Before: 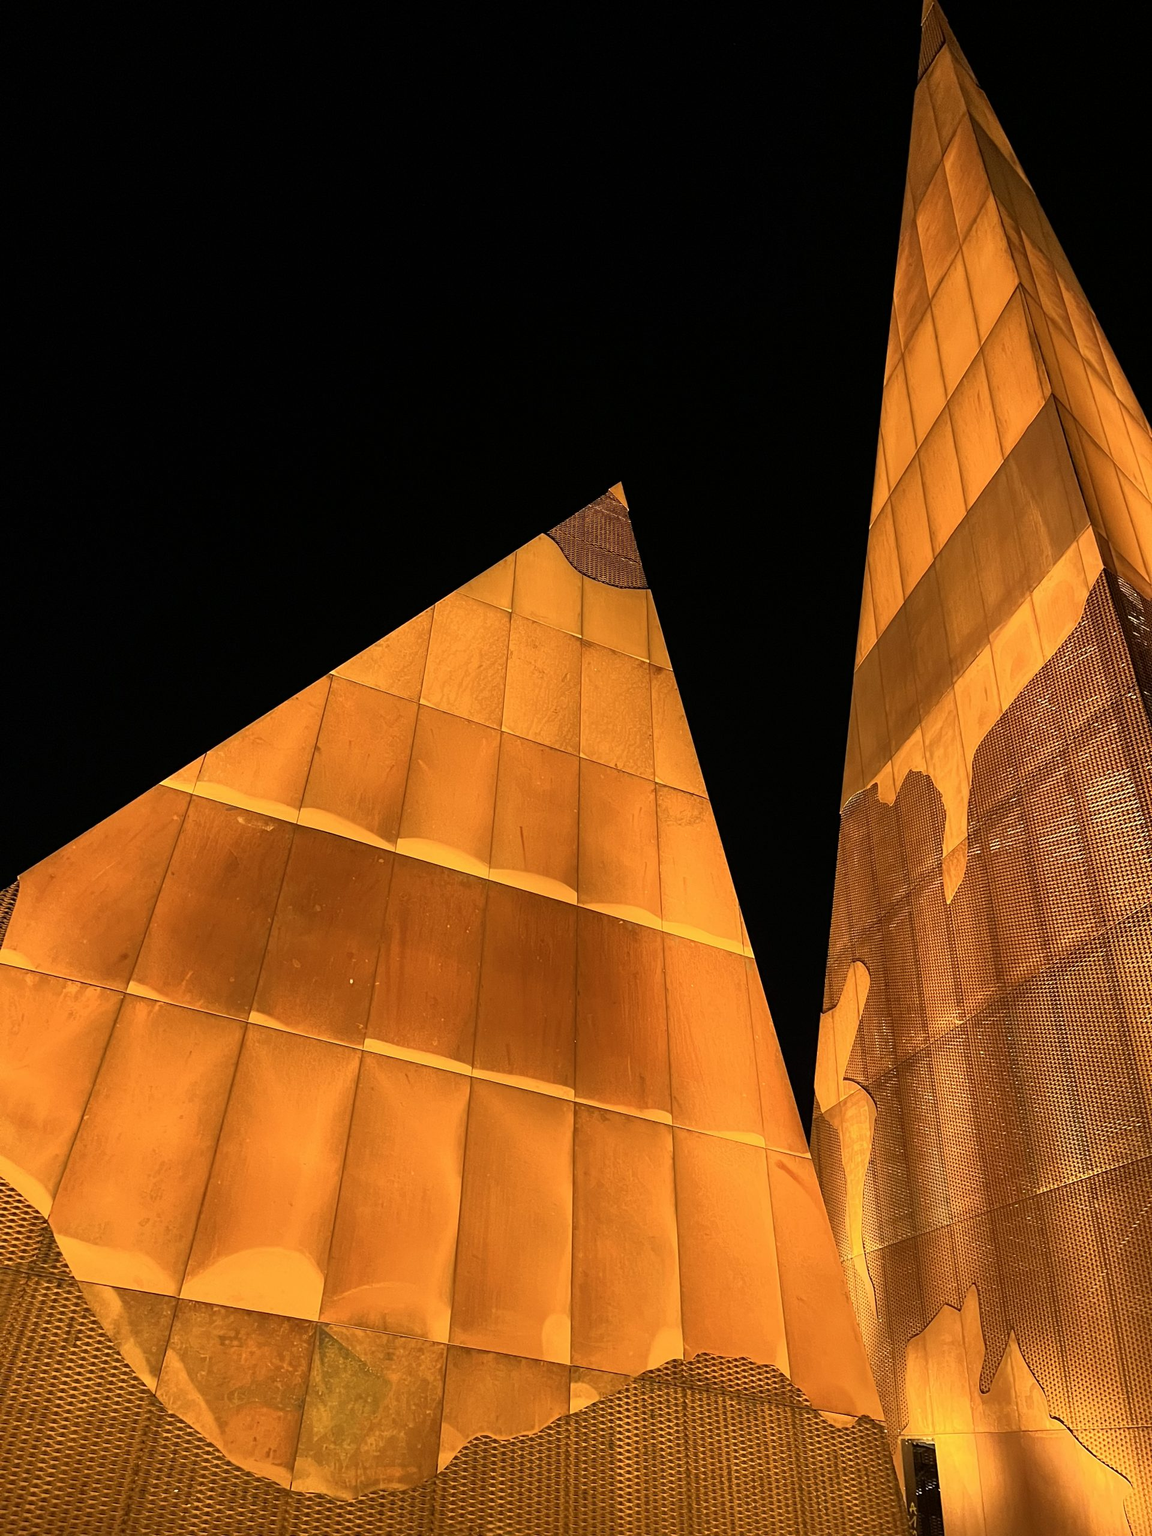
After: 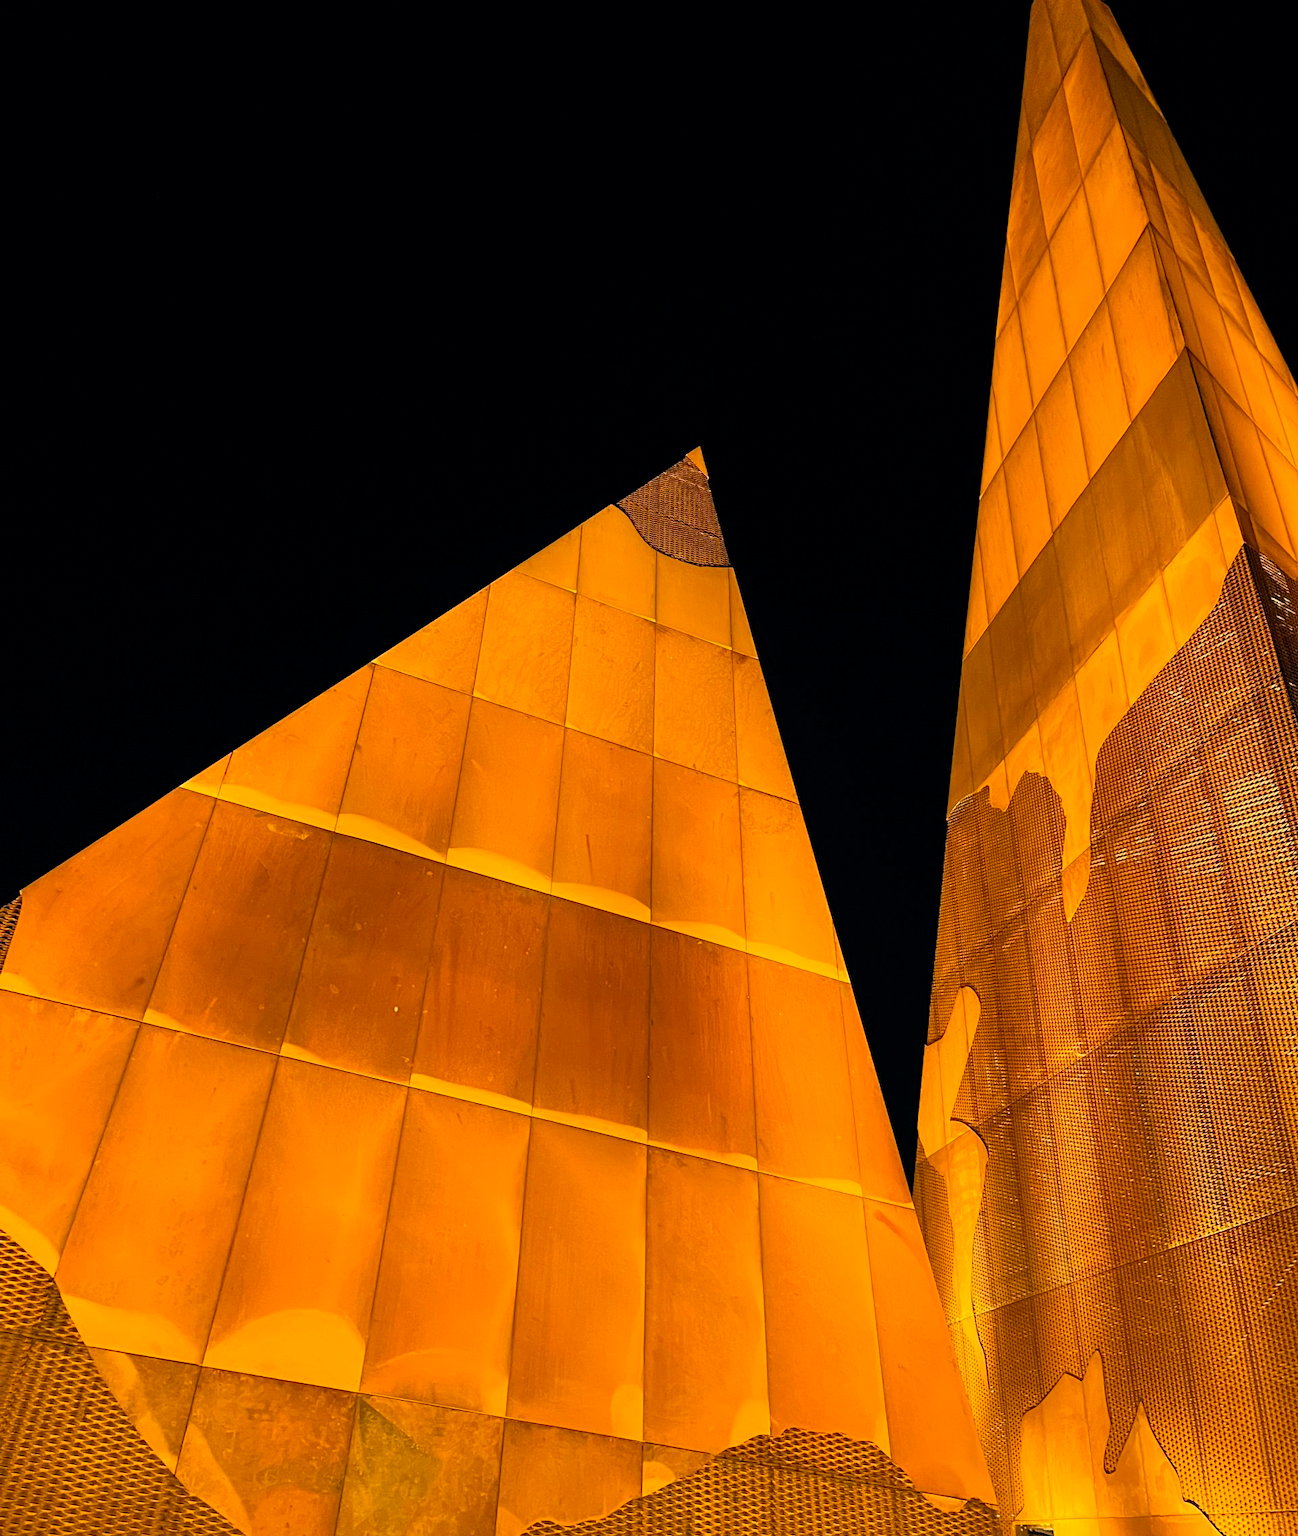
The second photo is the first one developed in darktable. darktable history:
crop and rotate: top 5.609%, bottom 5.609%
color balance: lift [0.998, 0.998, 1.001, 1.002], gamma [0.995, 1.025, 0.992, 0.975], gain [0.995, 1.02, 0.997, 0.98]
color balance rgb: perceptual saturation grading › global saturation 25%, perceptual brilliance grading › mid-tones 10%, perceptual brilliance grading › shadows 15%, global vibrance 20%
